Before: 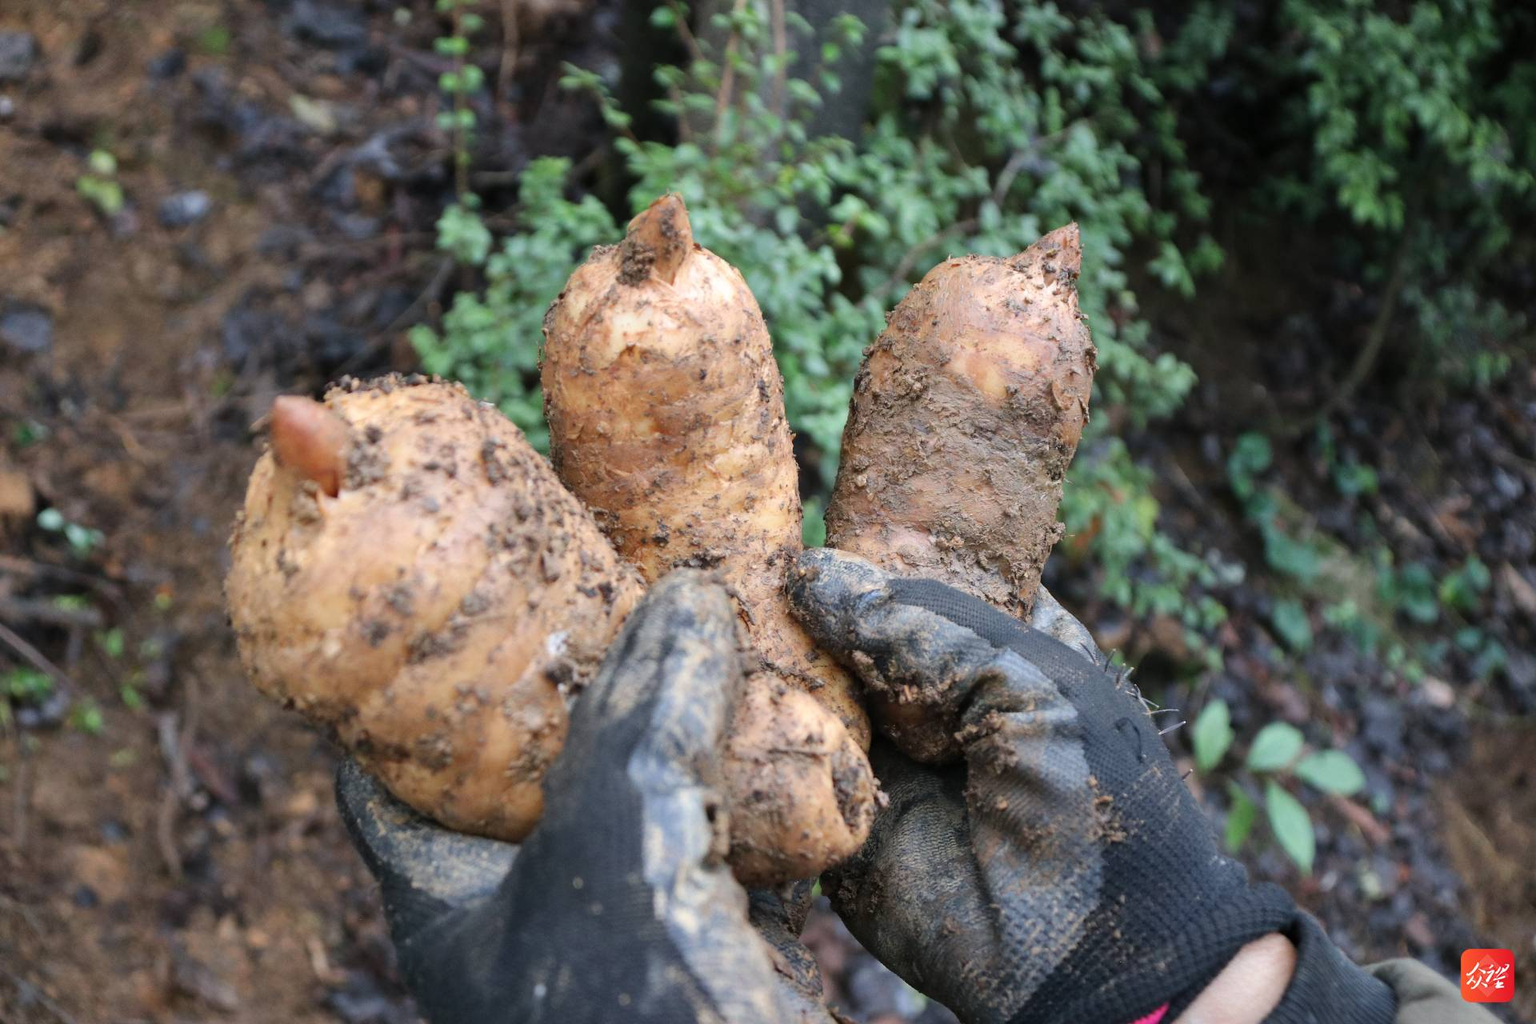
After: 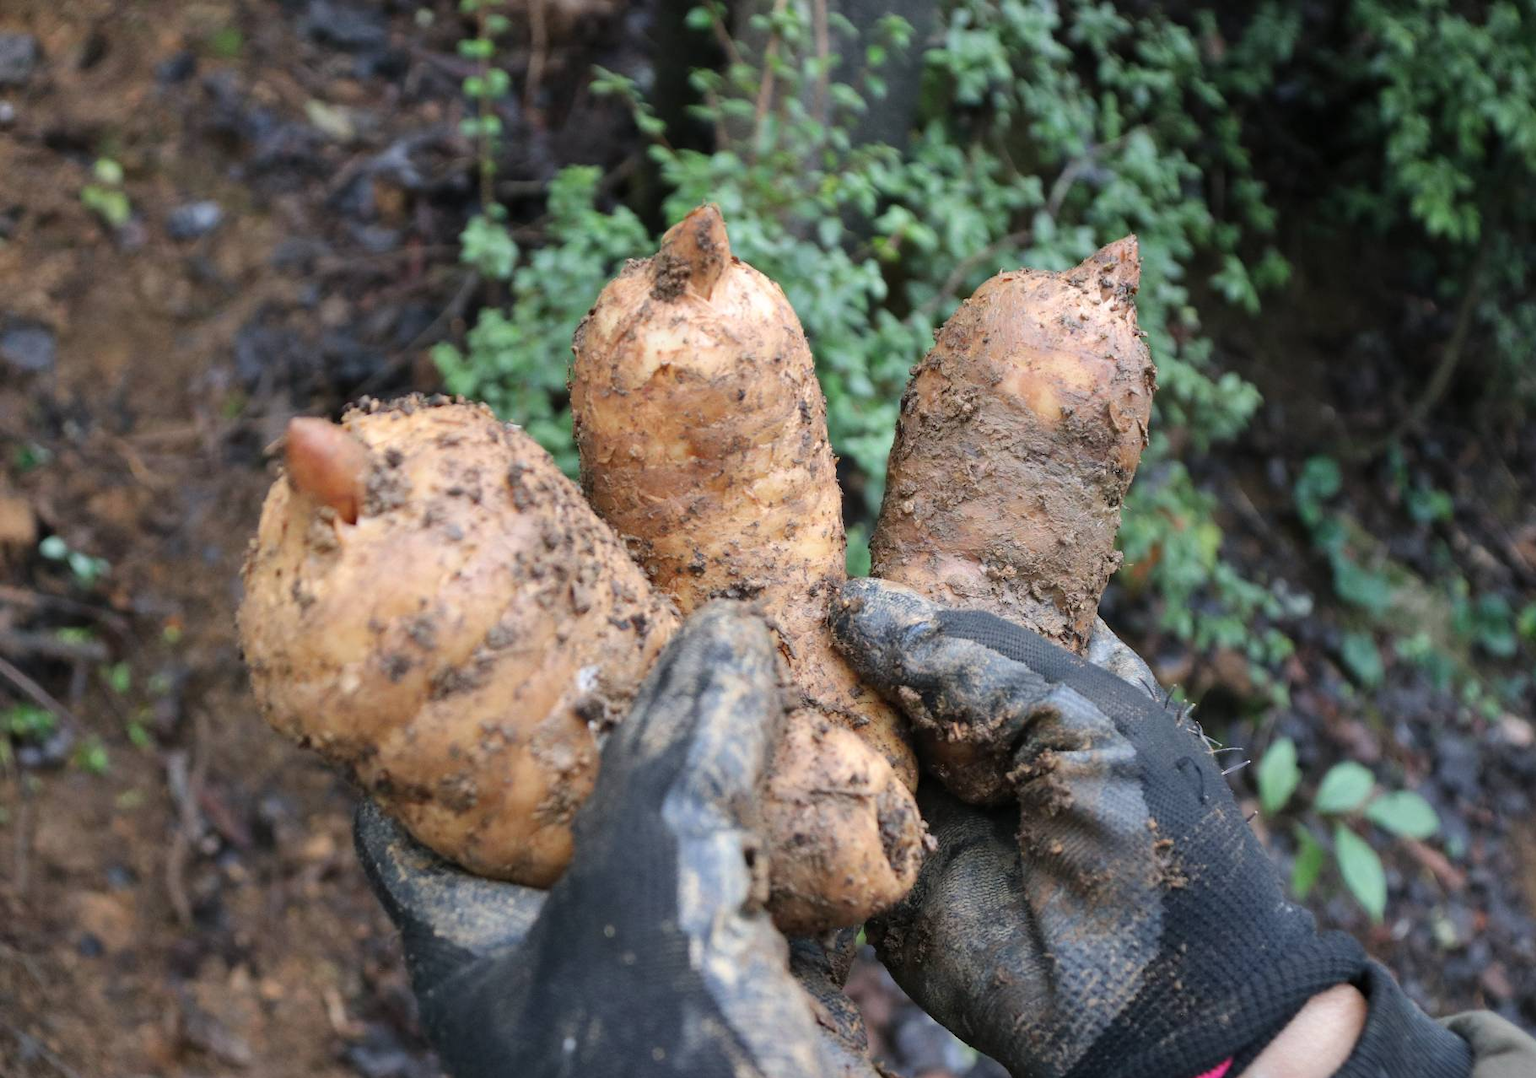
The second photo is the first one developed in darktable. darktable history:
crop and rotate: left 0%, right 5.114%
